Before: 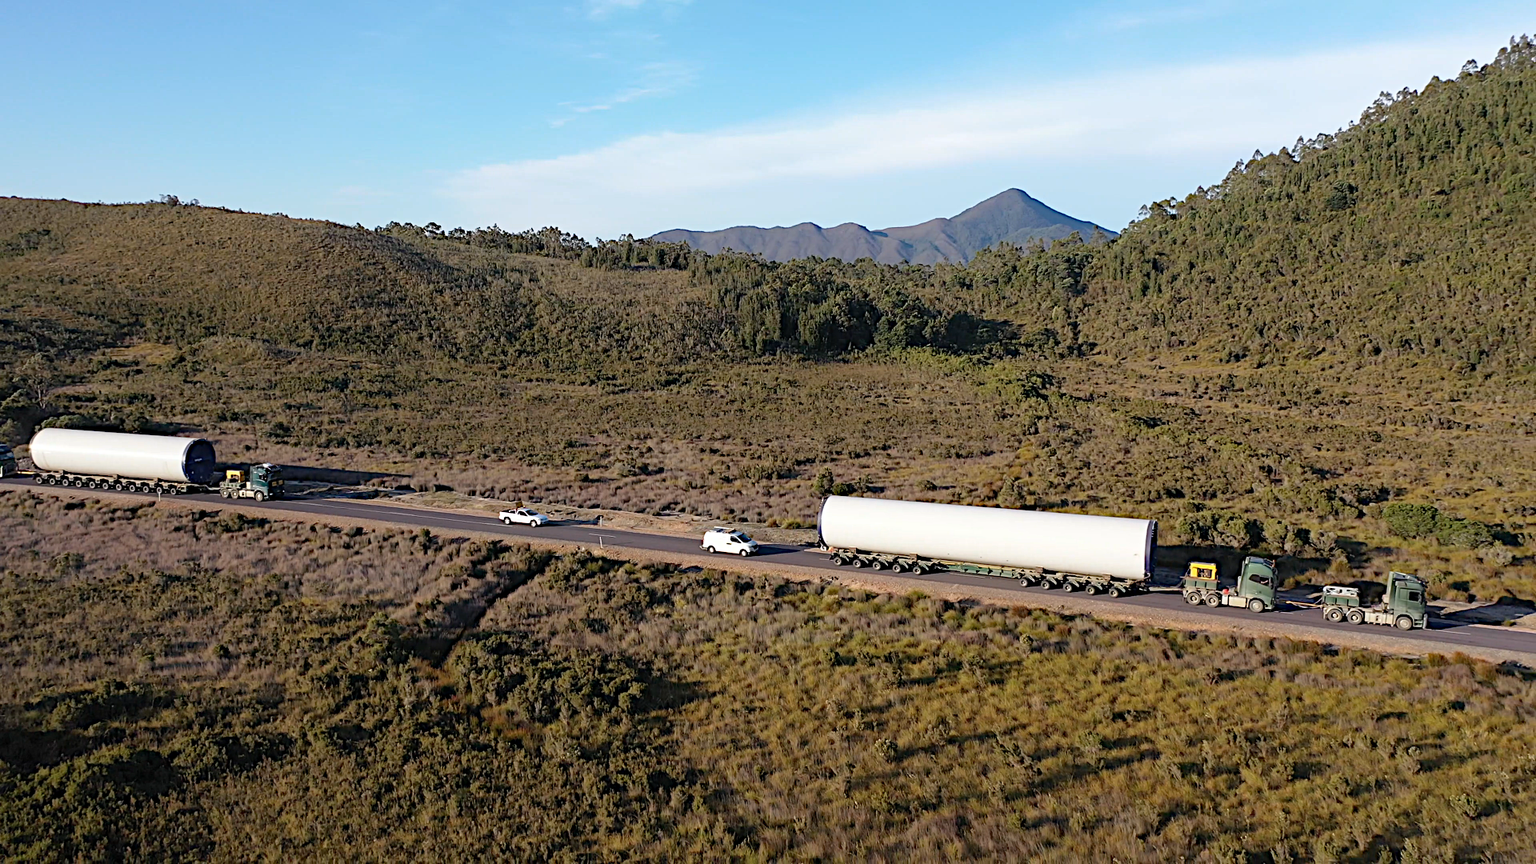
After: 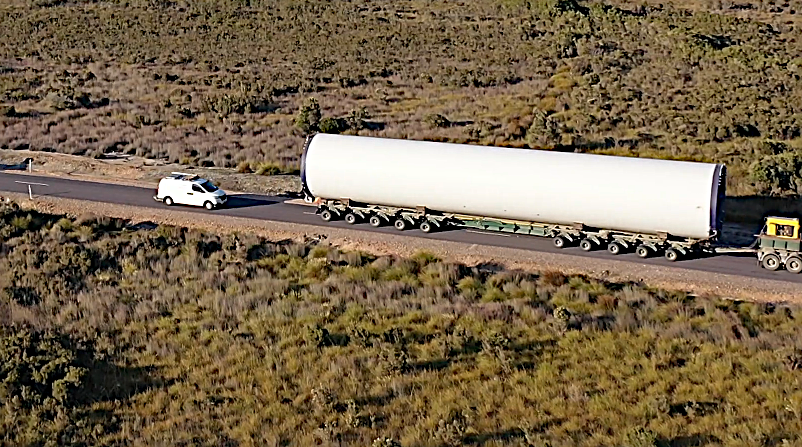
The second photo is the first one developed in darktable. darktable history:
crop: left 37.576%, top 45.069%, right 20.649%, bottom 13.465%
sharpen: on, module defaults
